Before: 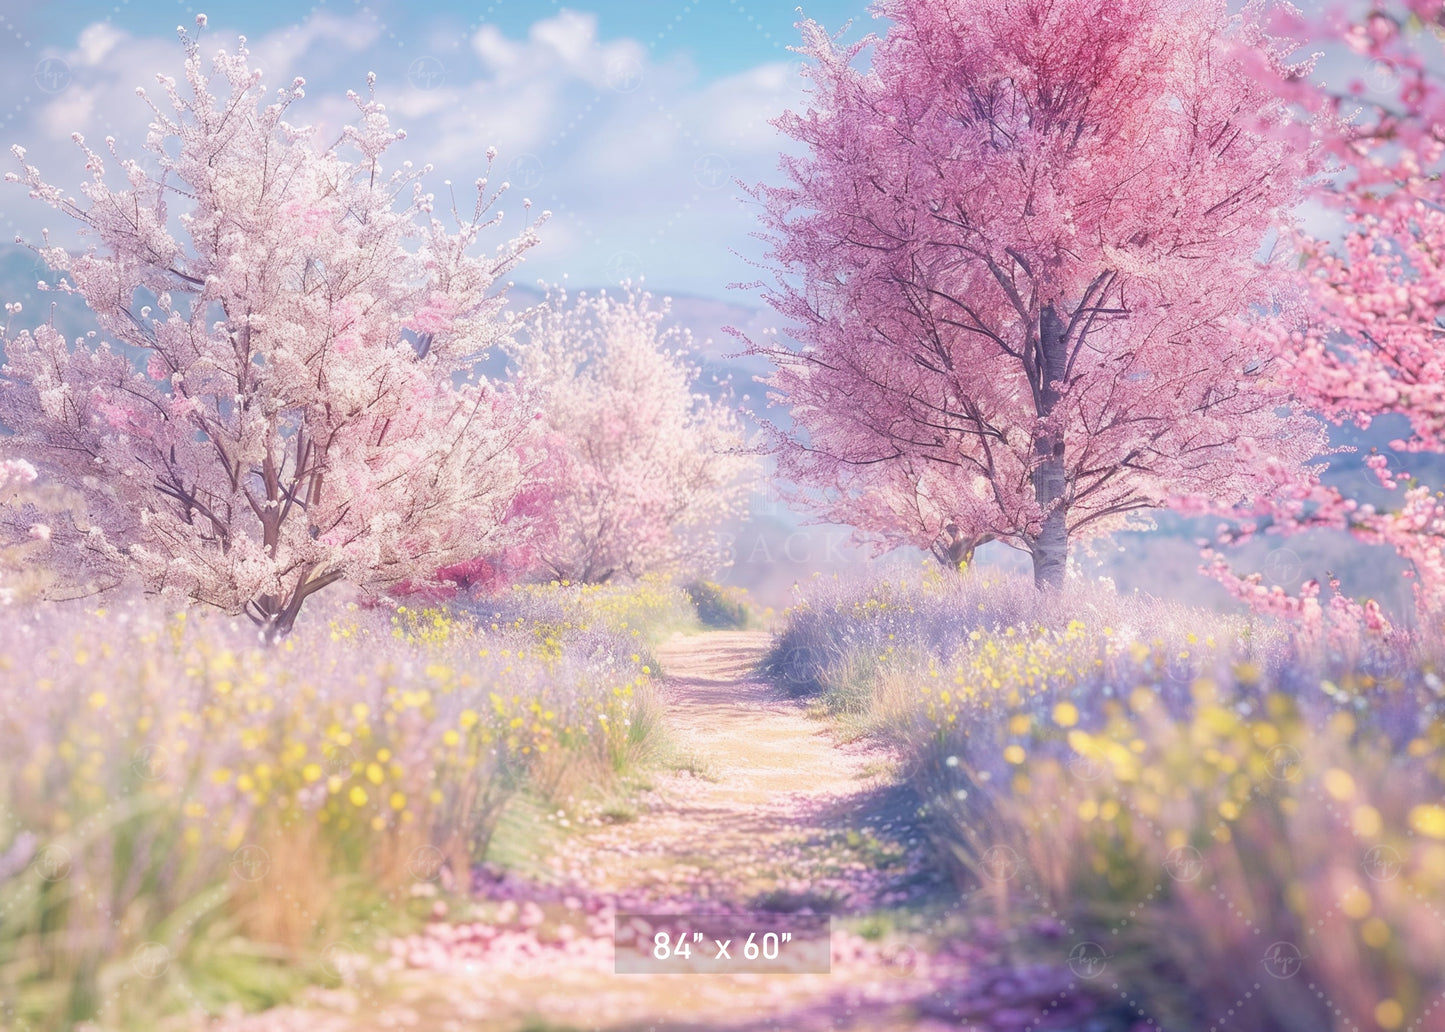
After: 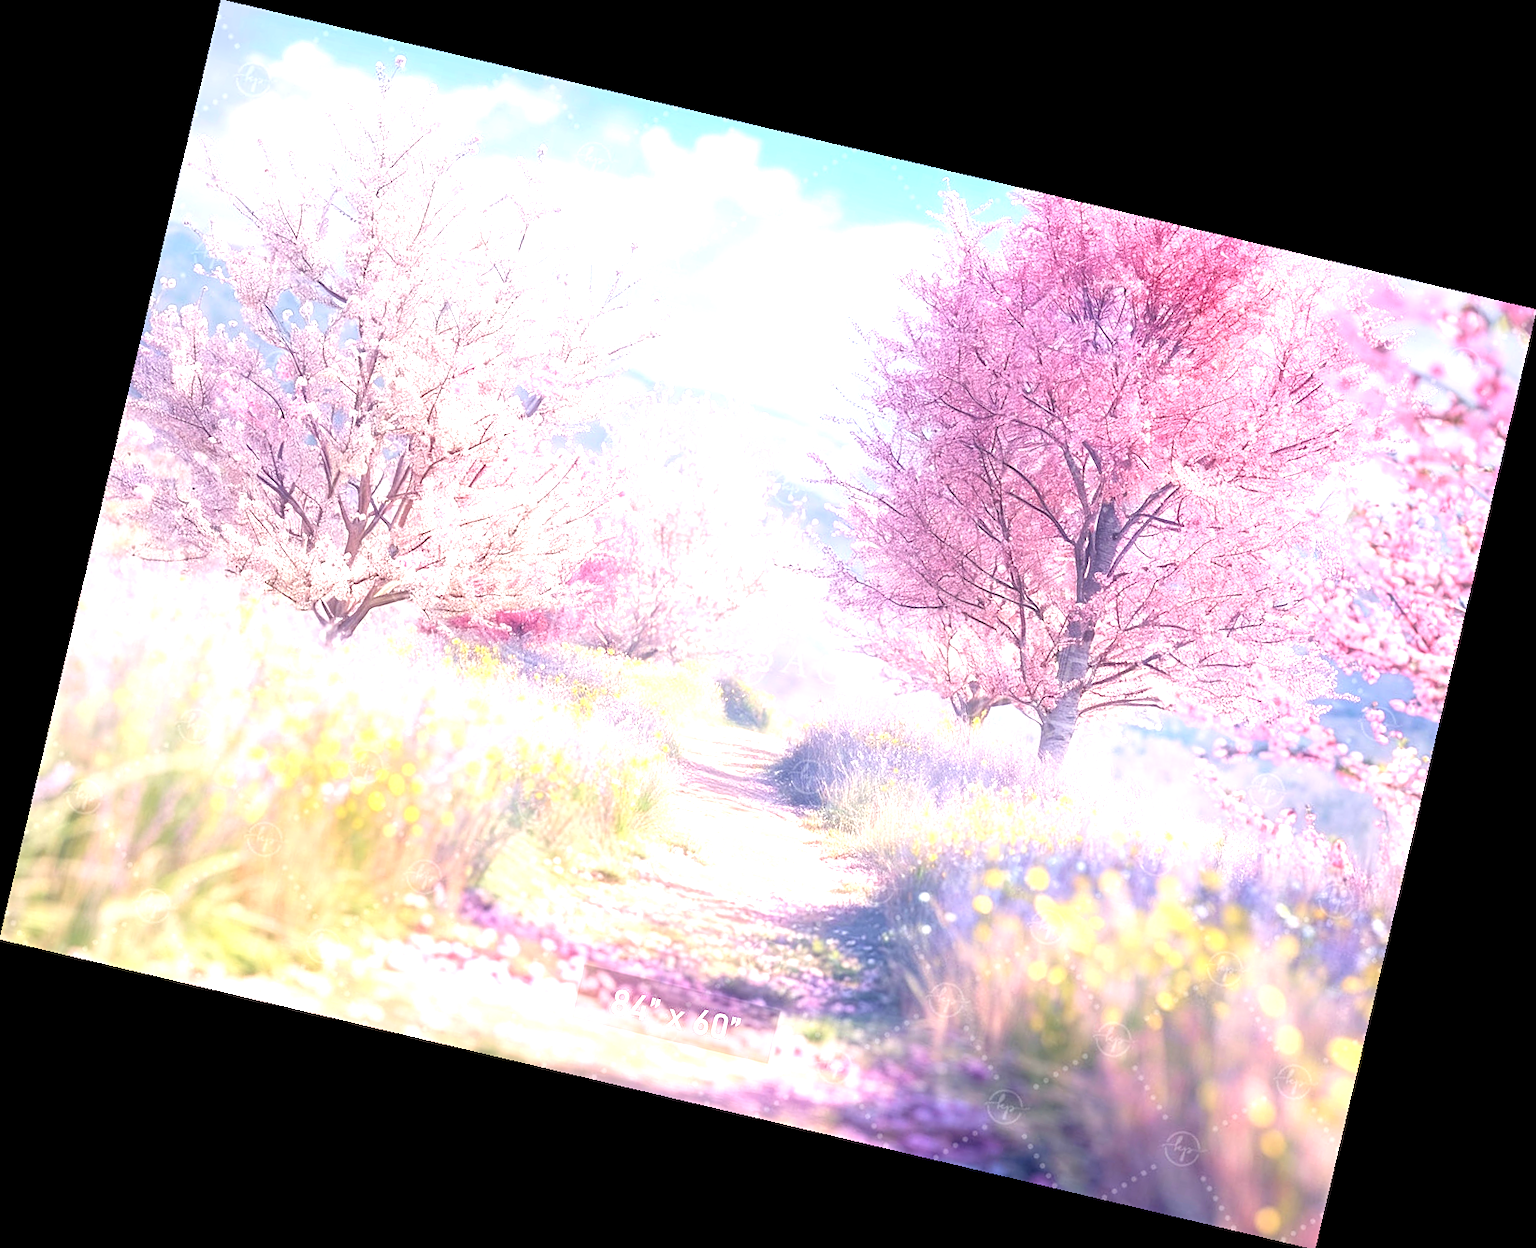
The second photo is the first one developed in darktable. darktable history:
exposure: black level correction 0.001, exposure 0.955 EV, compensate exposure bias true, compensate highlight preservation false
sharpen: amount 0.2
rotate and perspective: rotation 13.27°, automatic cropping off
